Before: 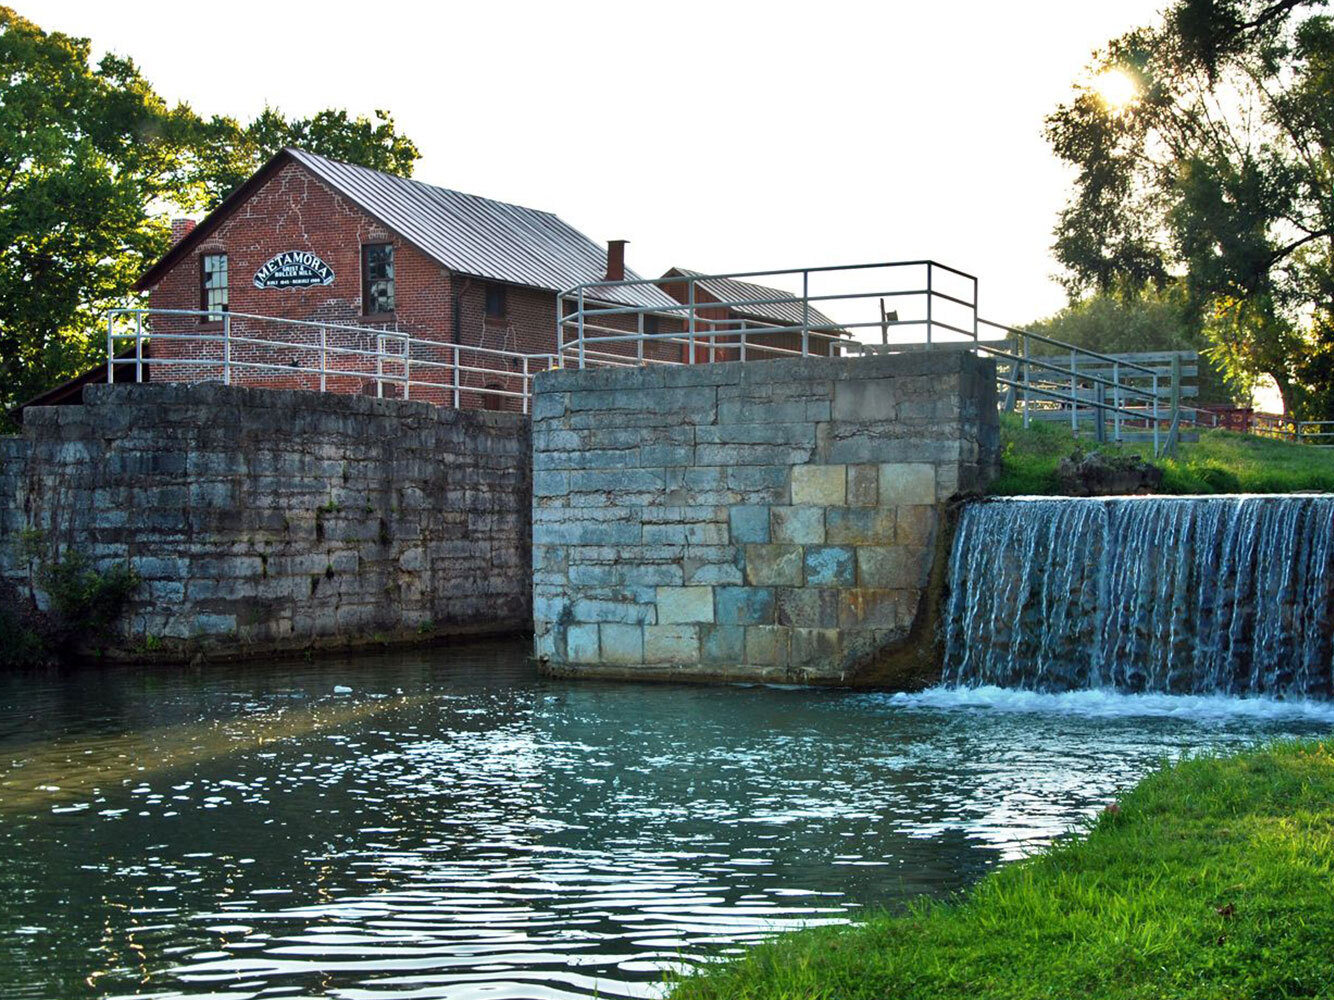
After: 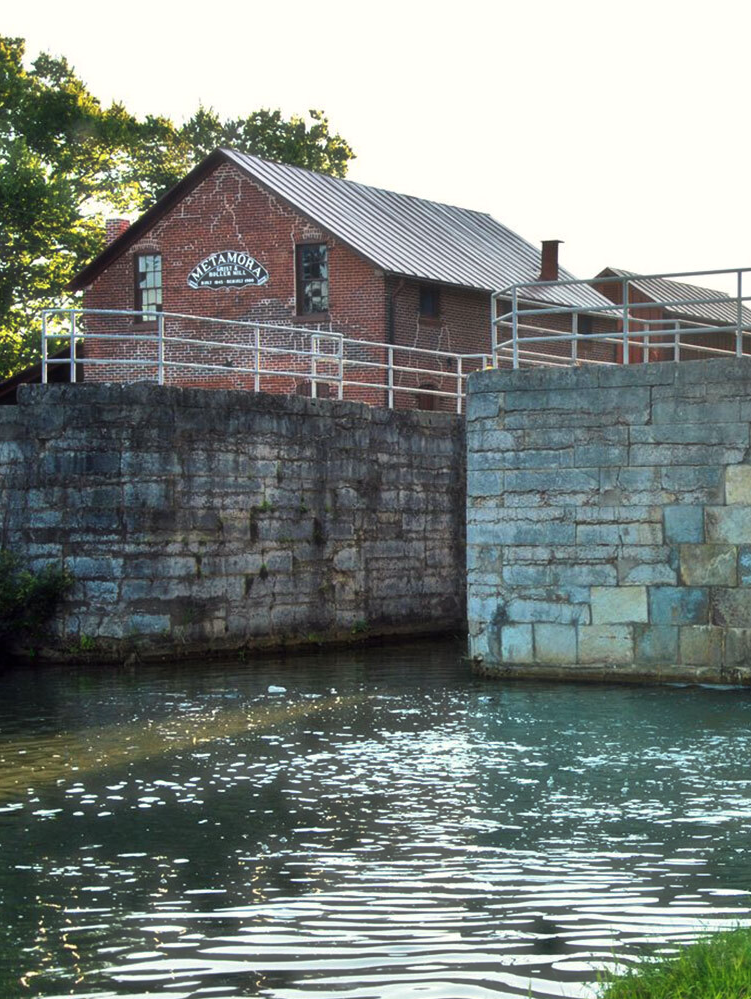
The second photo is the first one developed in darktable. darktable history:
haze removal: strength -0.11, compatibility mode true, adaptive false
color correction: highlights b* 2.98
crop: left 4.979%, right 38.691%
